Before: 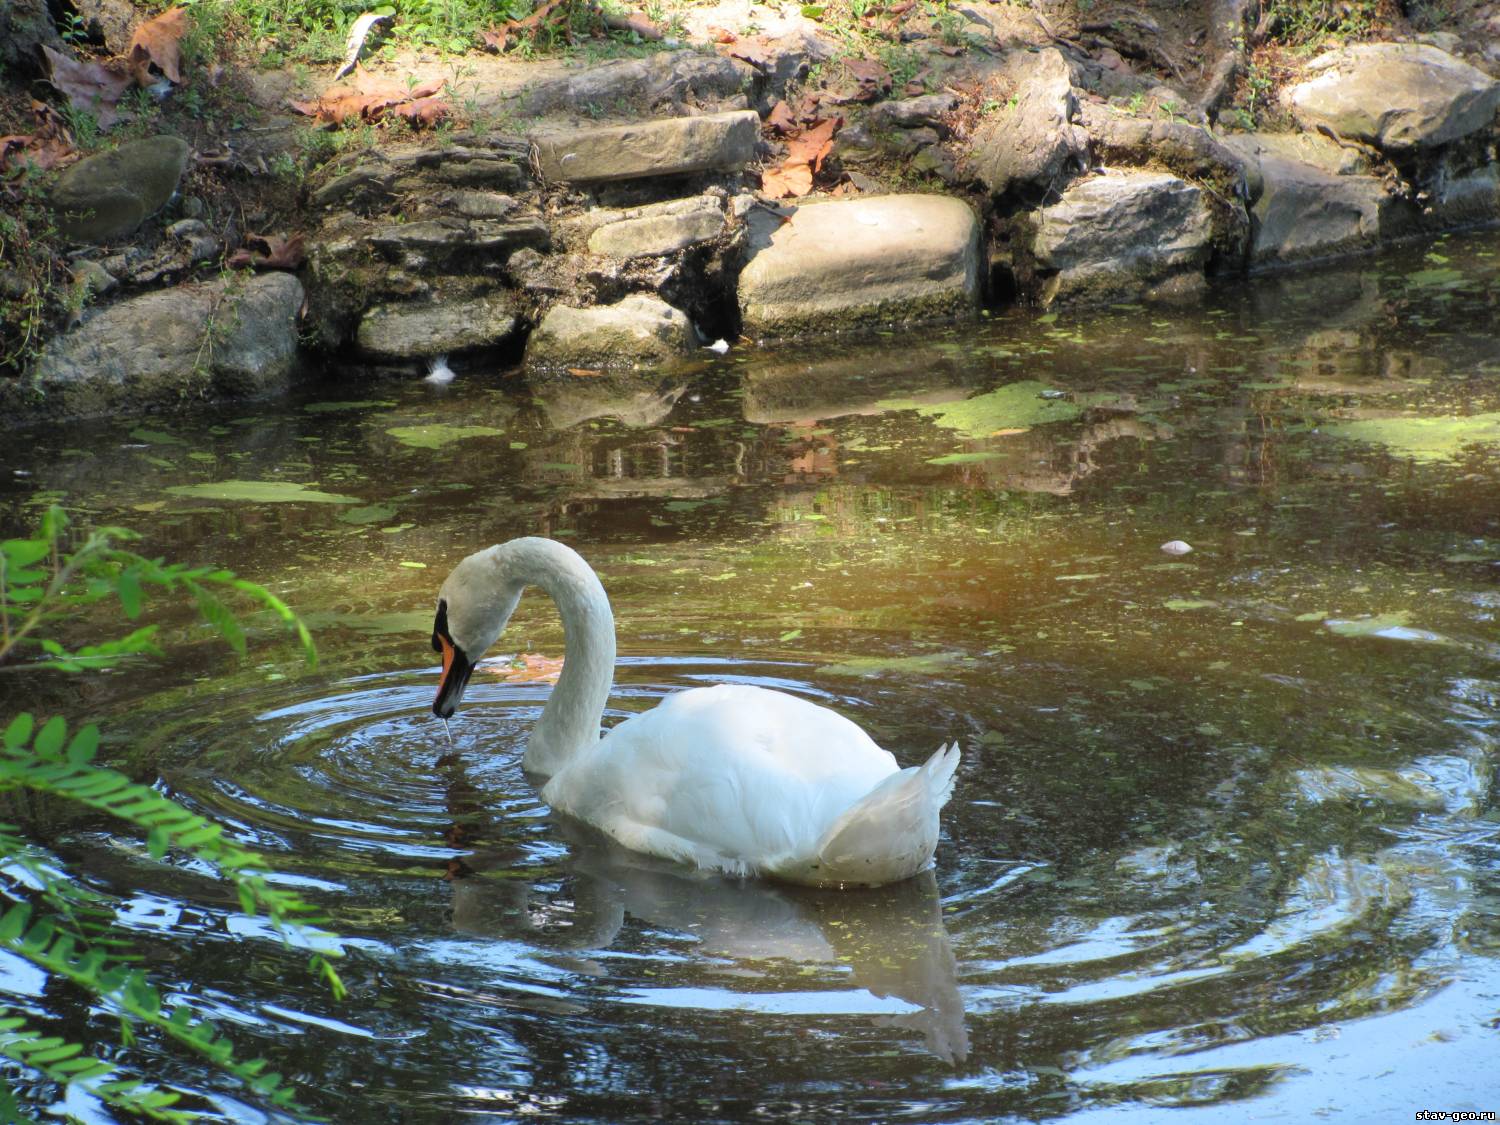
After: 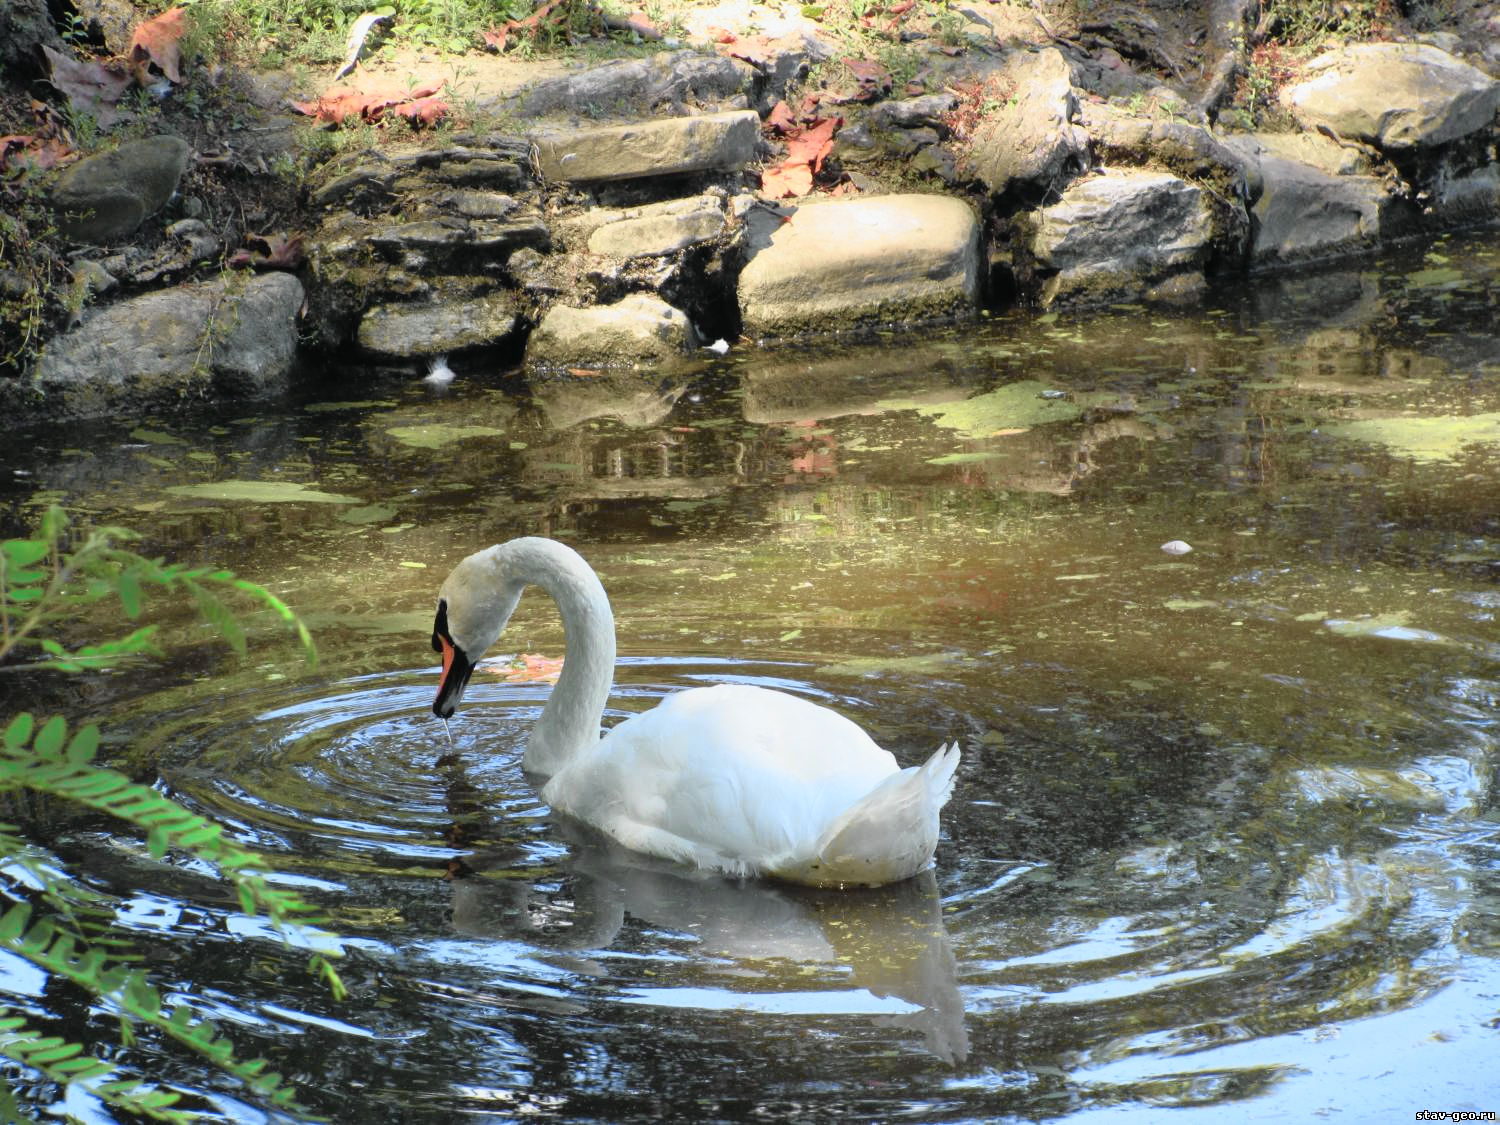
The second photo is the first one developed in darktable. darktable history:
tone curve: curves: ch0 [(0, 0.009) (0.105, 0.08) (0.195, 0.18) (0.283, 0.316) (0.384, 0.434) (0.485, 0.531) (0.638, 0.69) (0.81, 0.872) (1, 0.977)]; ch1 [(0, 0) (0.161, 0.092) (0.35, 0.33) (0.379, 0.401) (0.456, 0.469) (0.502, 0.5) (0.525, 0.518) (0.586, 0.617) (0.635, 0.655) (1, 1)]; ch2 [(0, 0) (0.371, 0.362) (0.437, 0.437) (0.48, 0.49) (0.53, 0.515) (0.56, 0.571) (0.622, 0.606) (1, 1)], color space Lab, independent channels, preserve colors none
